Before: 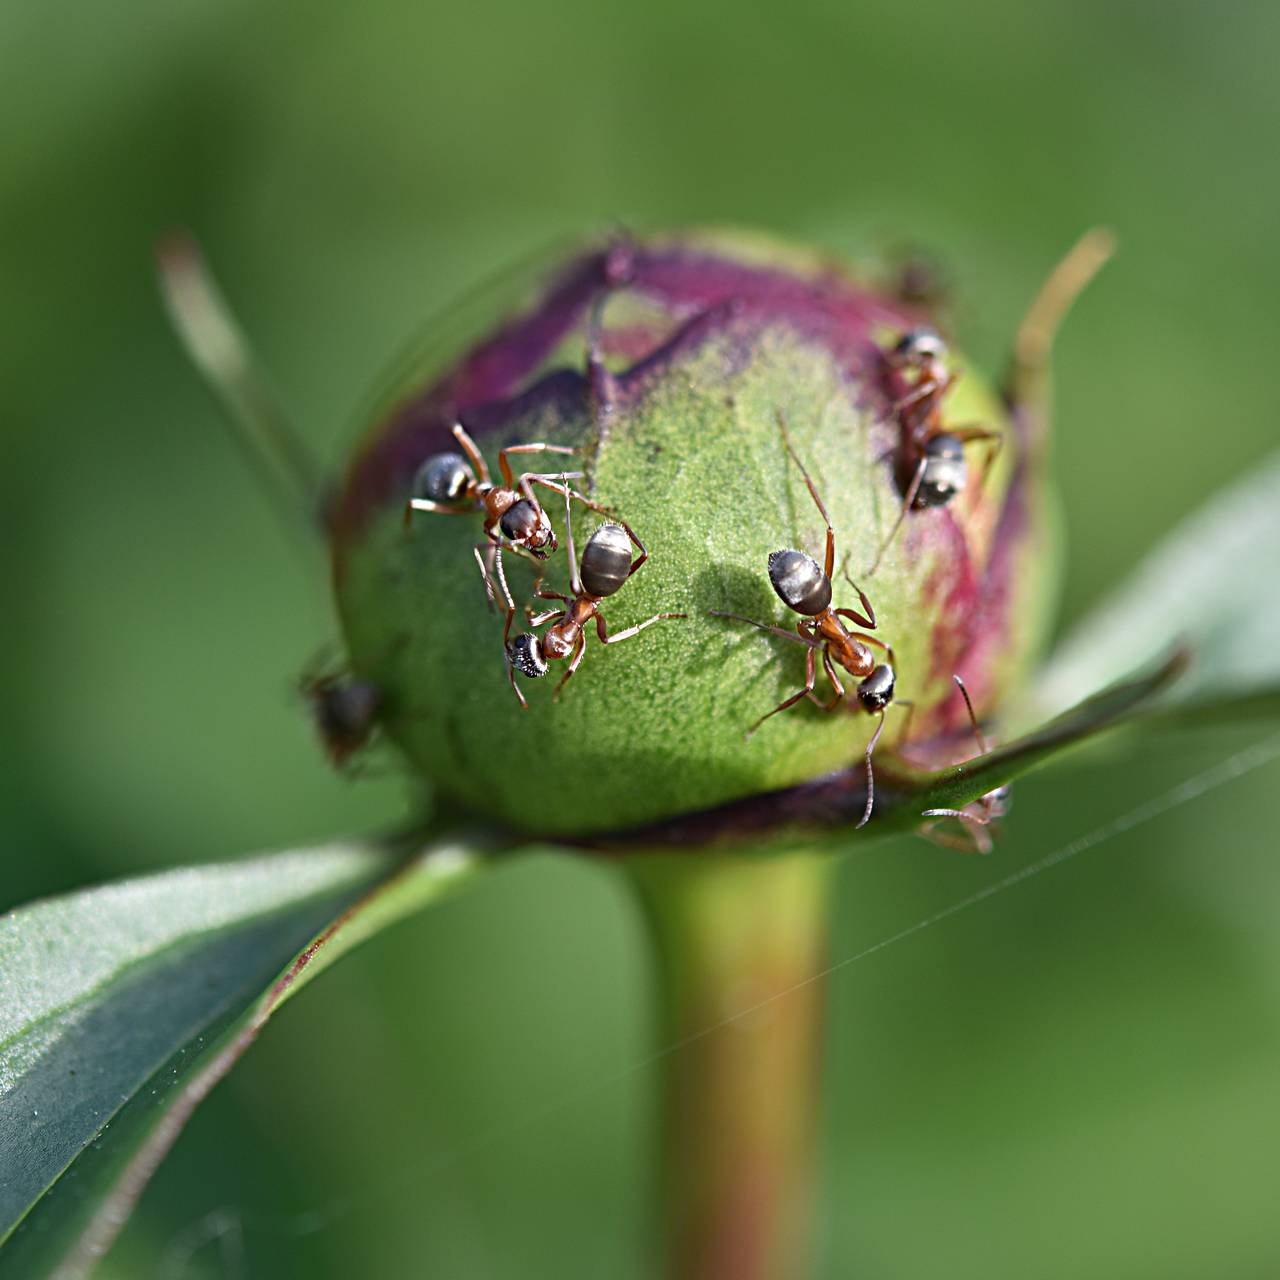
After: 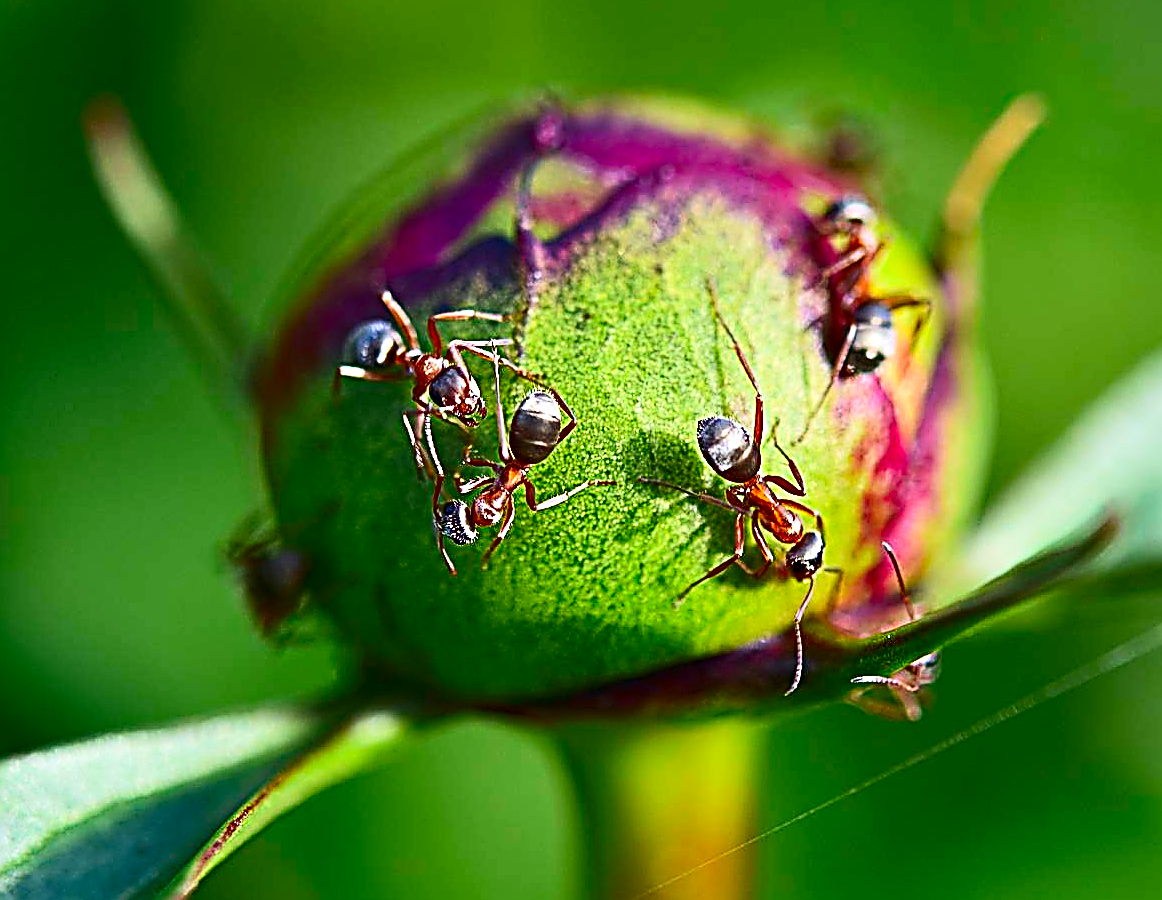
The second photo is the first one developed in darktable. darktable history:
sharpen: amount 1.988
velvia: strength 14.93%
crop: left 5.602%, top 10.417%, right 3.549%, bottom 19.211%
contrast brightness saturation: contrast 0.263, brightness 0.018, saturation 0.853
